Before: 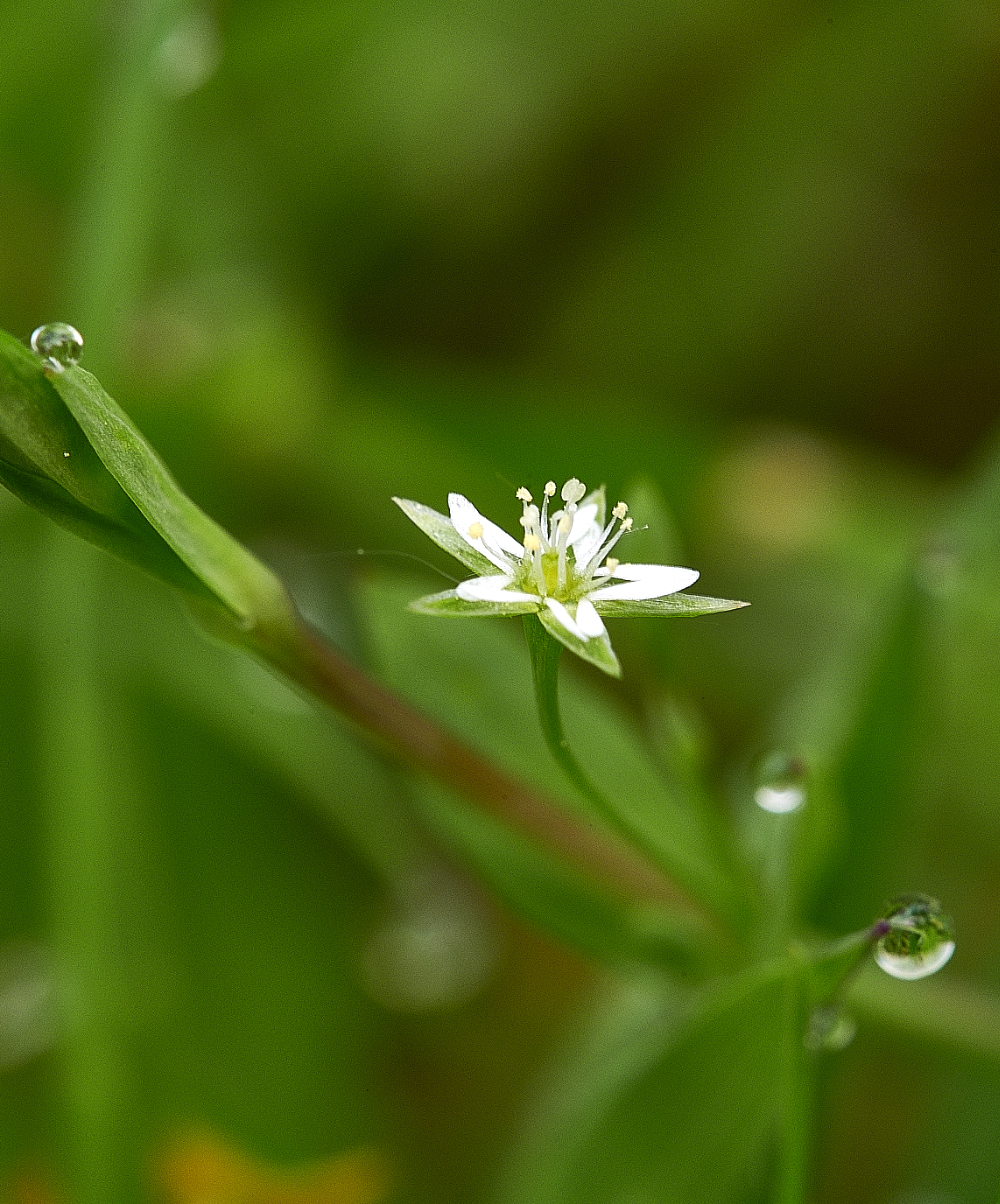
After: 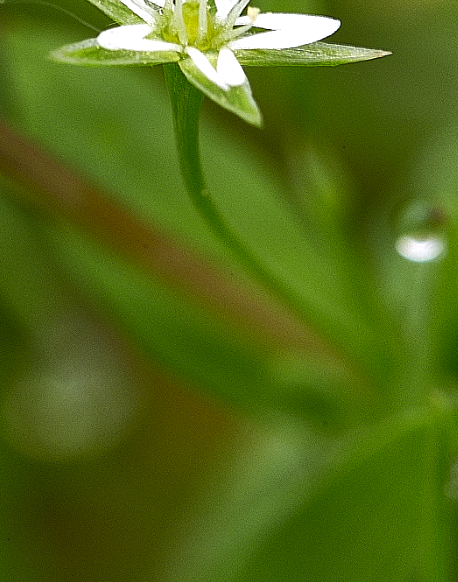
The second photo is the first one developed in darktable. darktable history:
crop: left 35.976%, top 45.819%, right 18.162%, bottom 5.807%
haze removal: compatibility mode true, adaptive false
